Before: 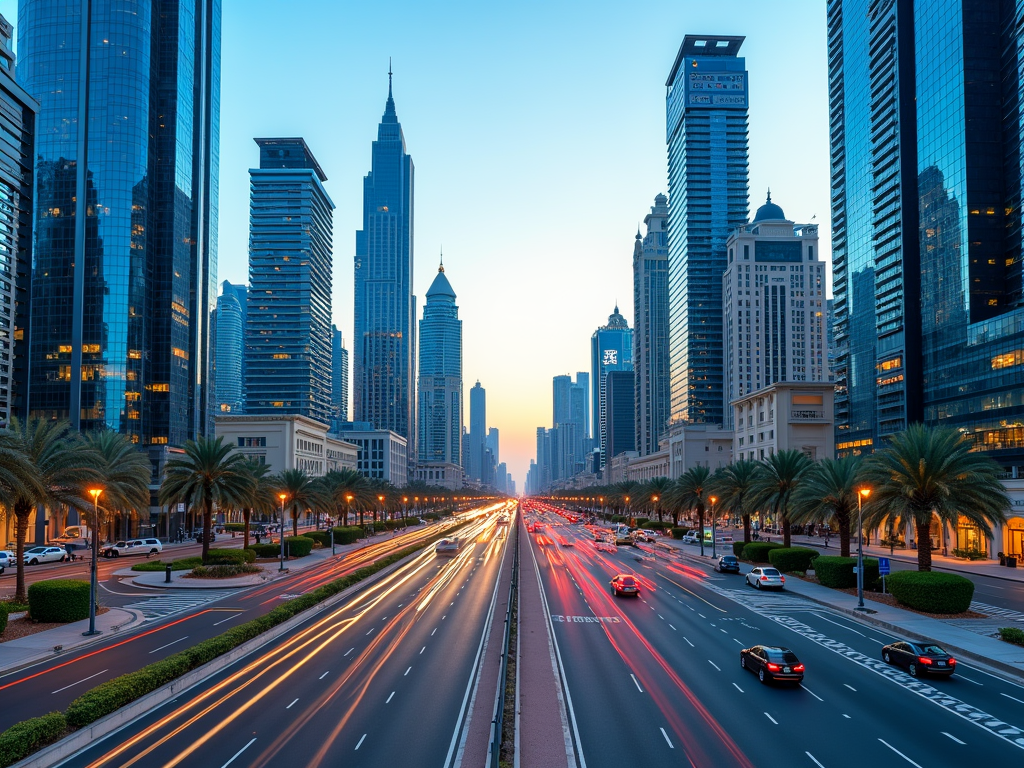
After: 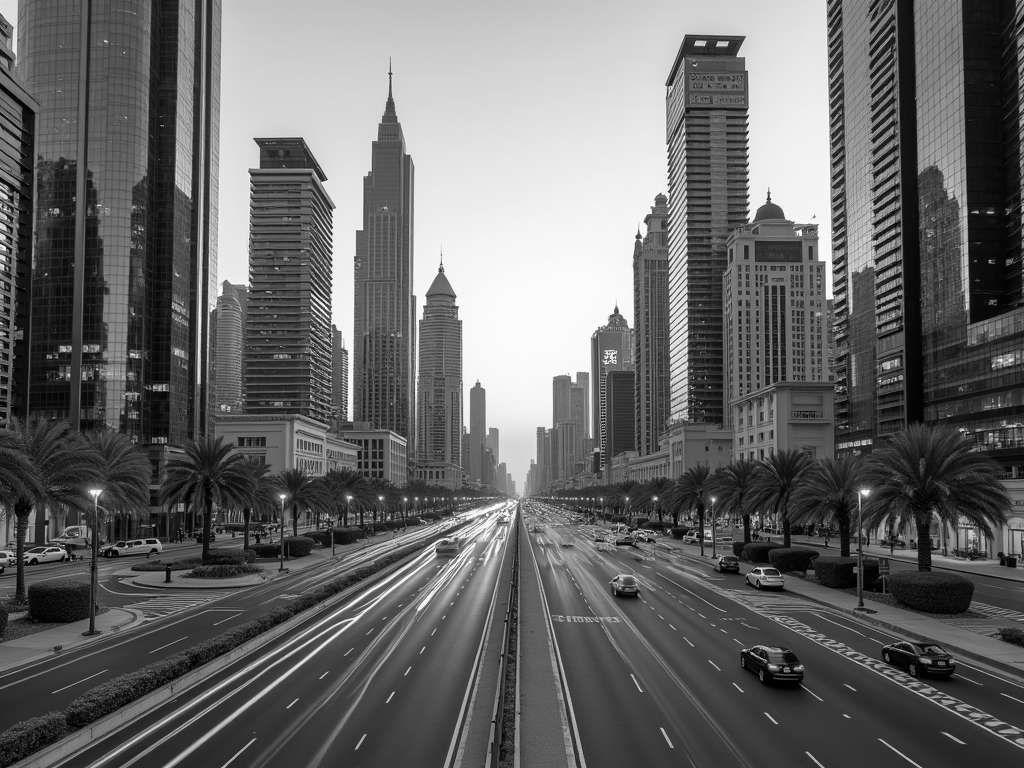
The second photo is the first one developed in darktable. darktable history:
exposure: exposure -0.021 EV, compensate highlight preservation false
monochrome: on, module defaults
